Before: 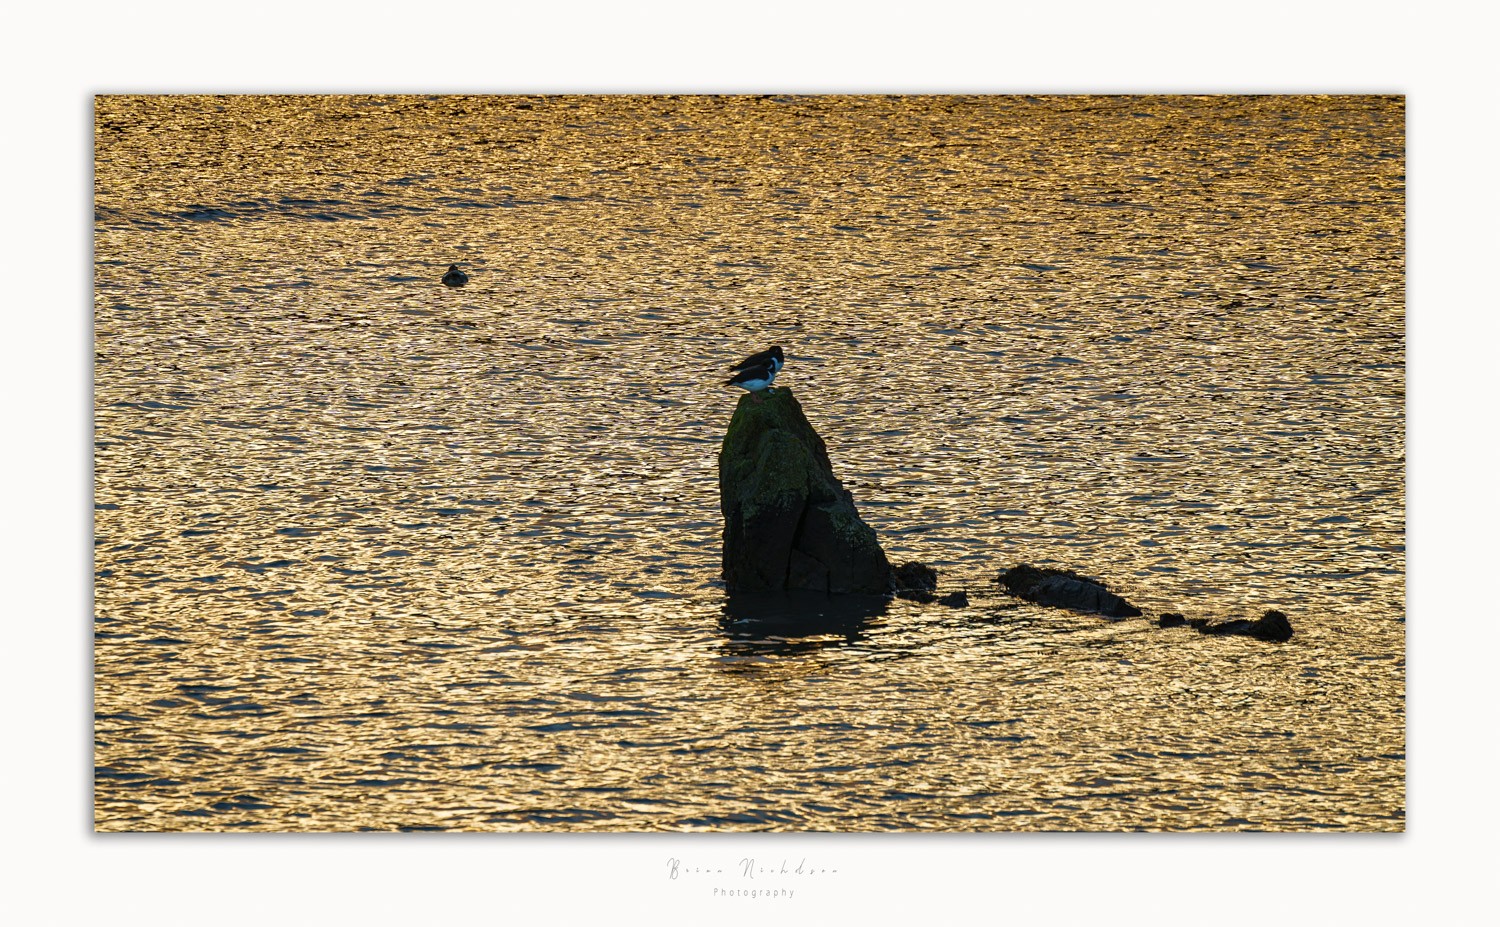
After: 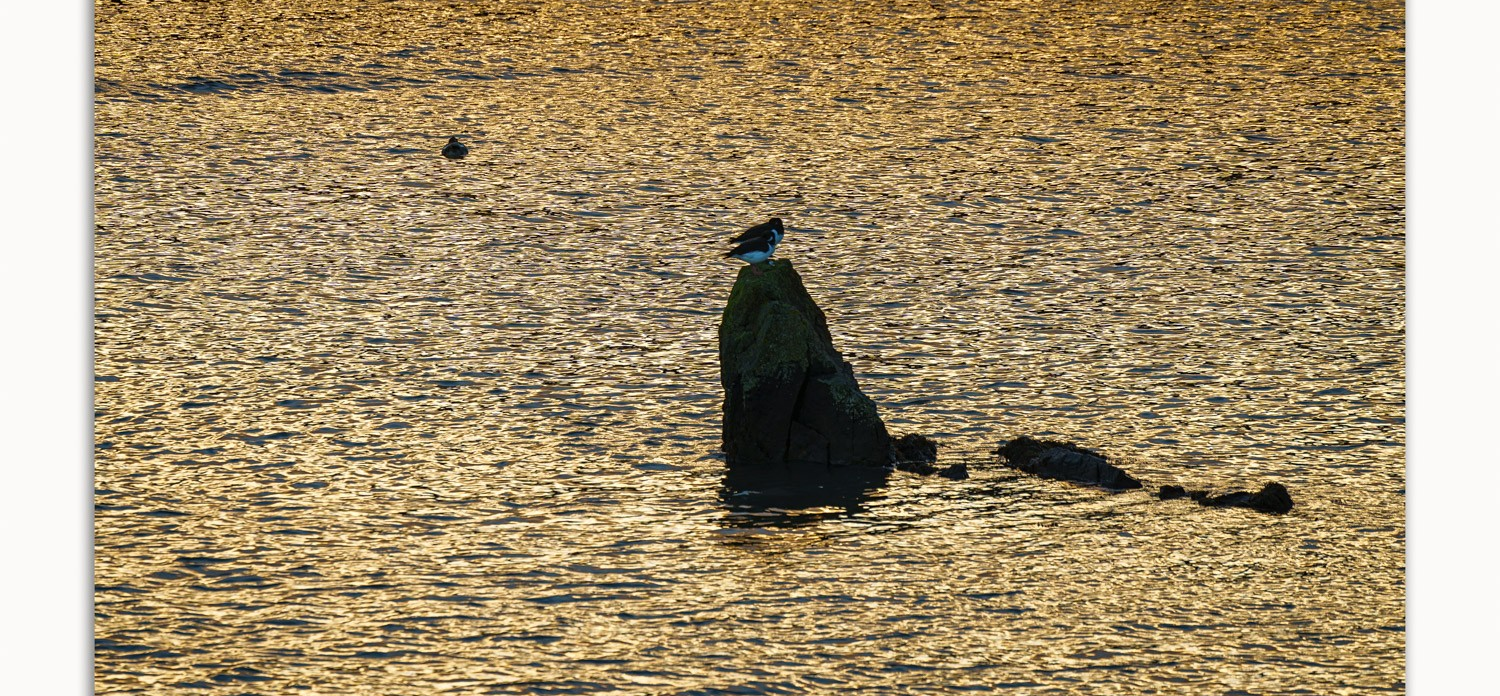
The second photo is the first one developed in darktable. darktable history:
crop: top 13.902%, bottom 10.936%
